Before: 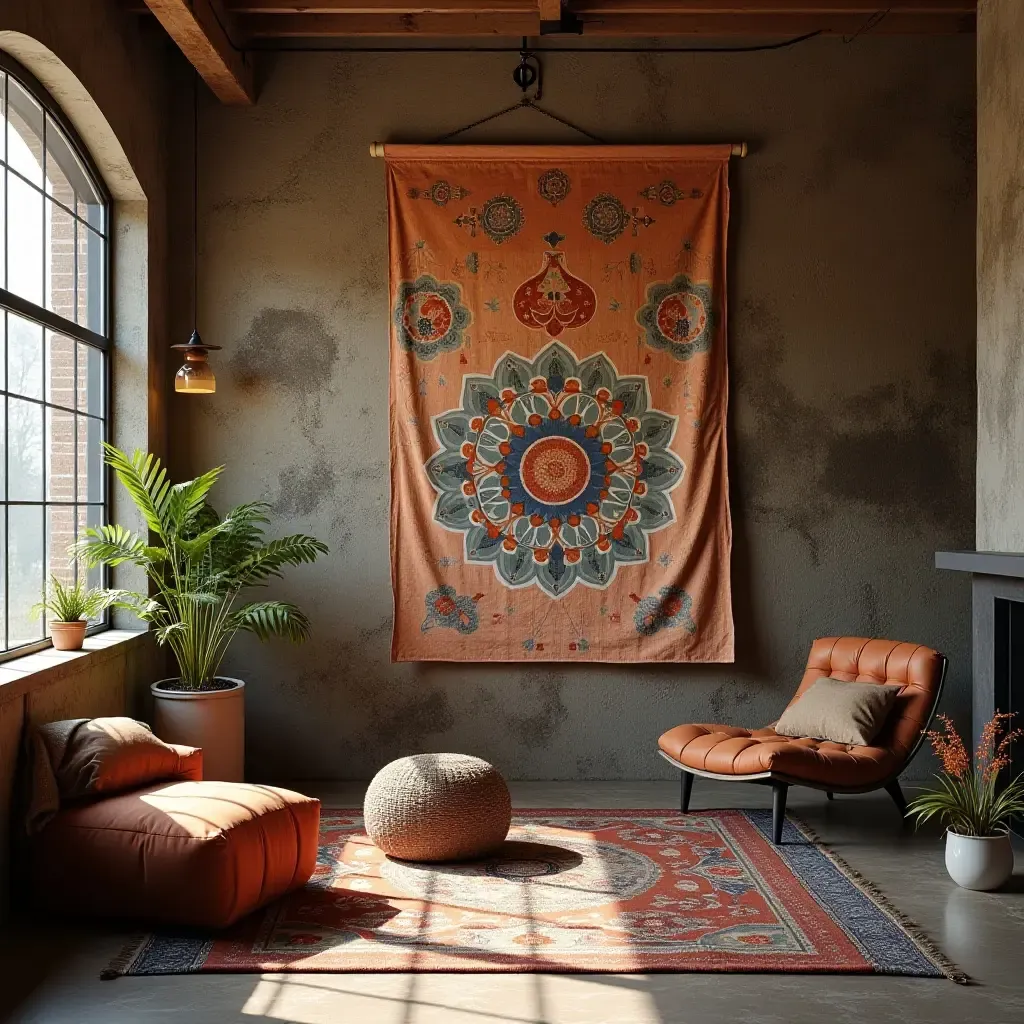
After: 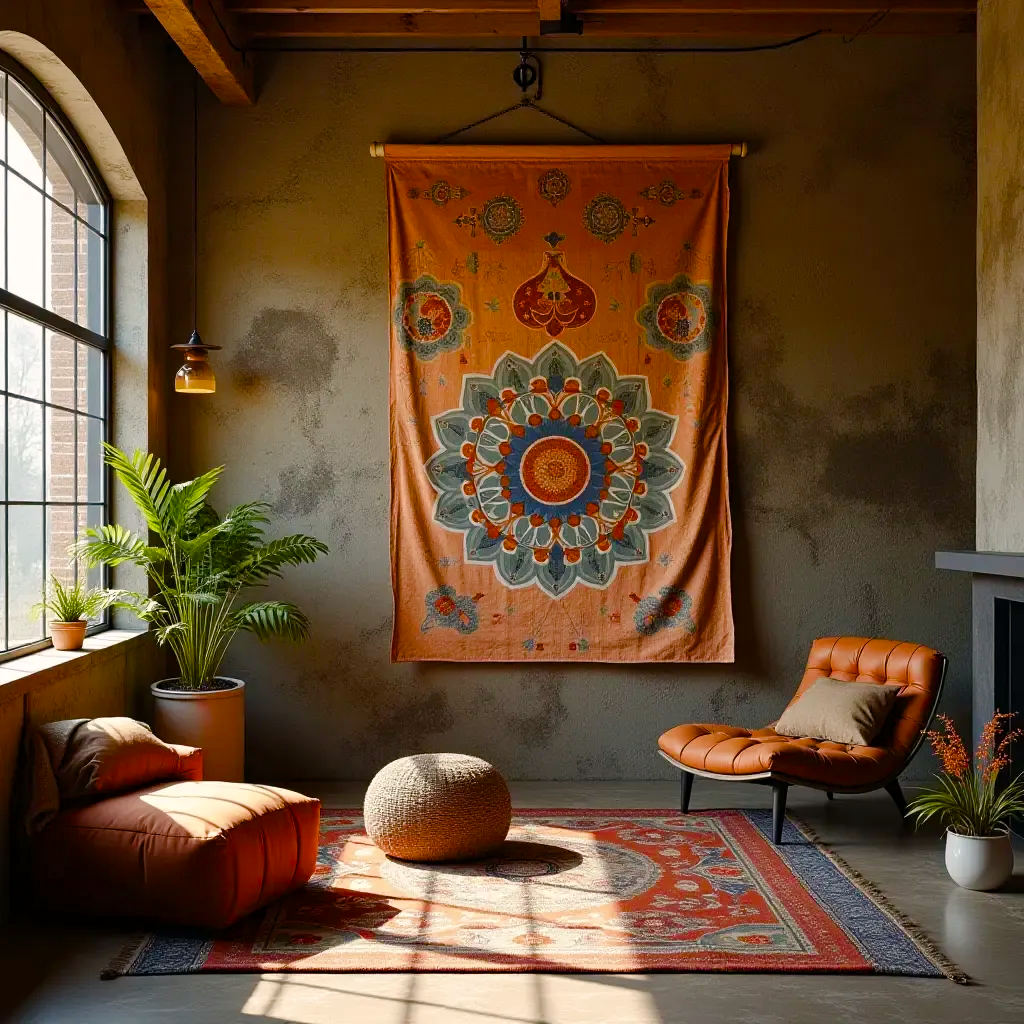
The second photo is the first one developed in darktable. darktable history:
color balance rgb: highlights gain › chroma 1.11%, highlights gain › hue 60.07°, perceptual saturation grading › global saturation 24.571%, perceptual saturation grading › highlights -23.389%, perceptual saturation grading › mid-tones 24.186%, perceptual saturation grading › shadows 40.452%
